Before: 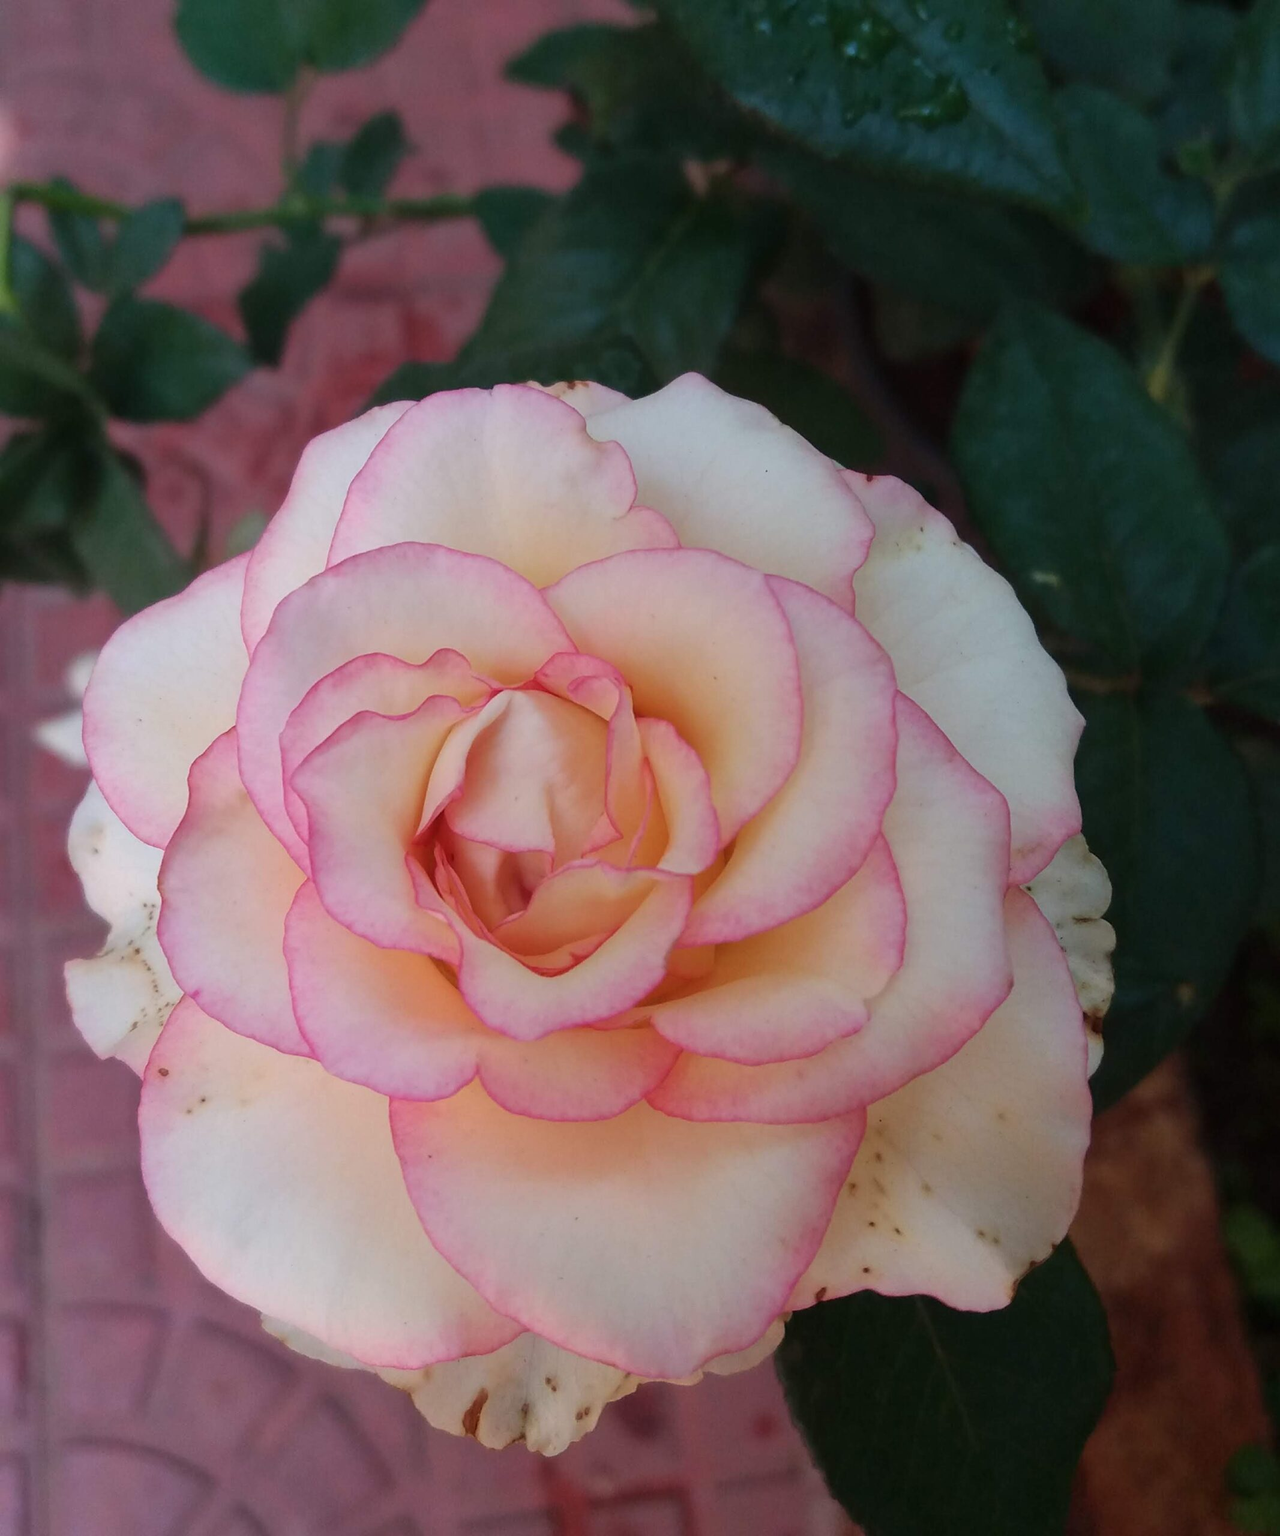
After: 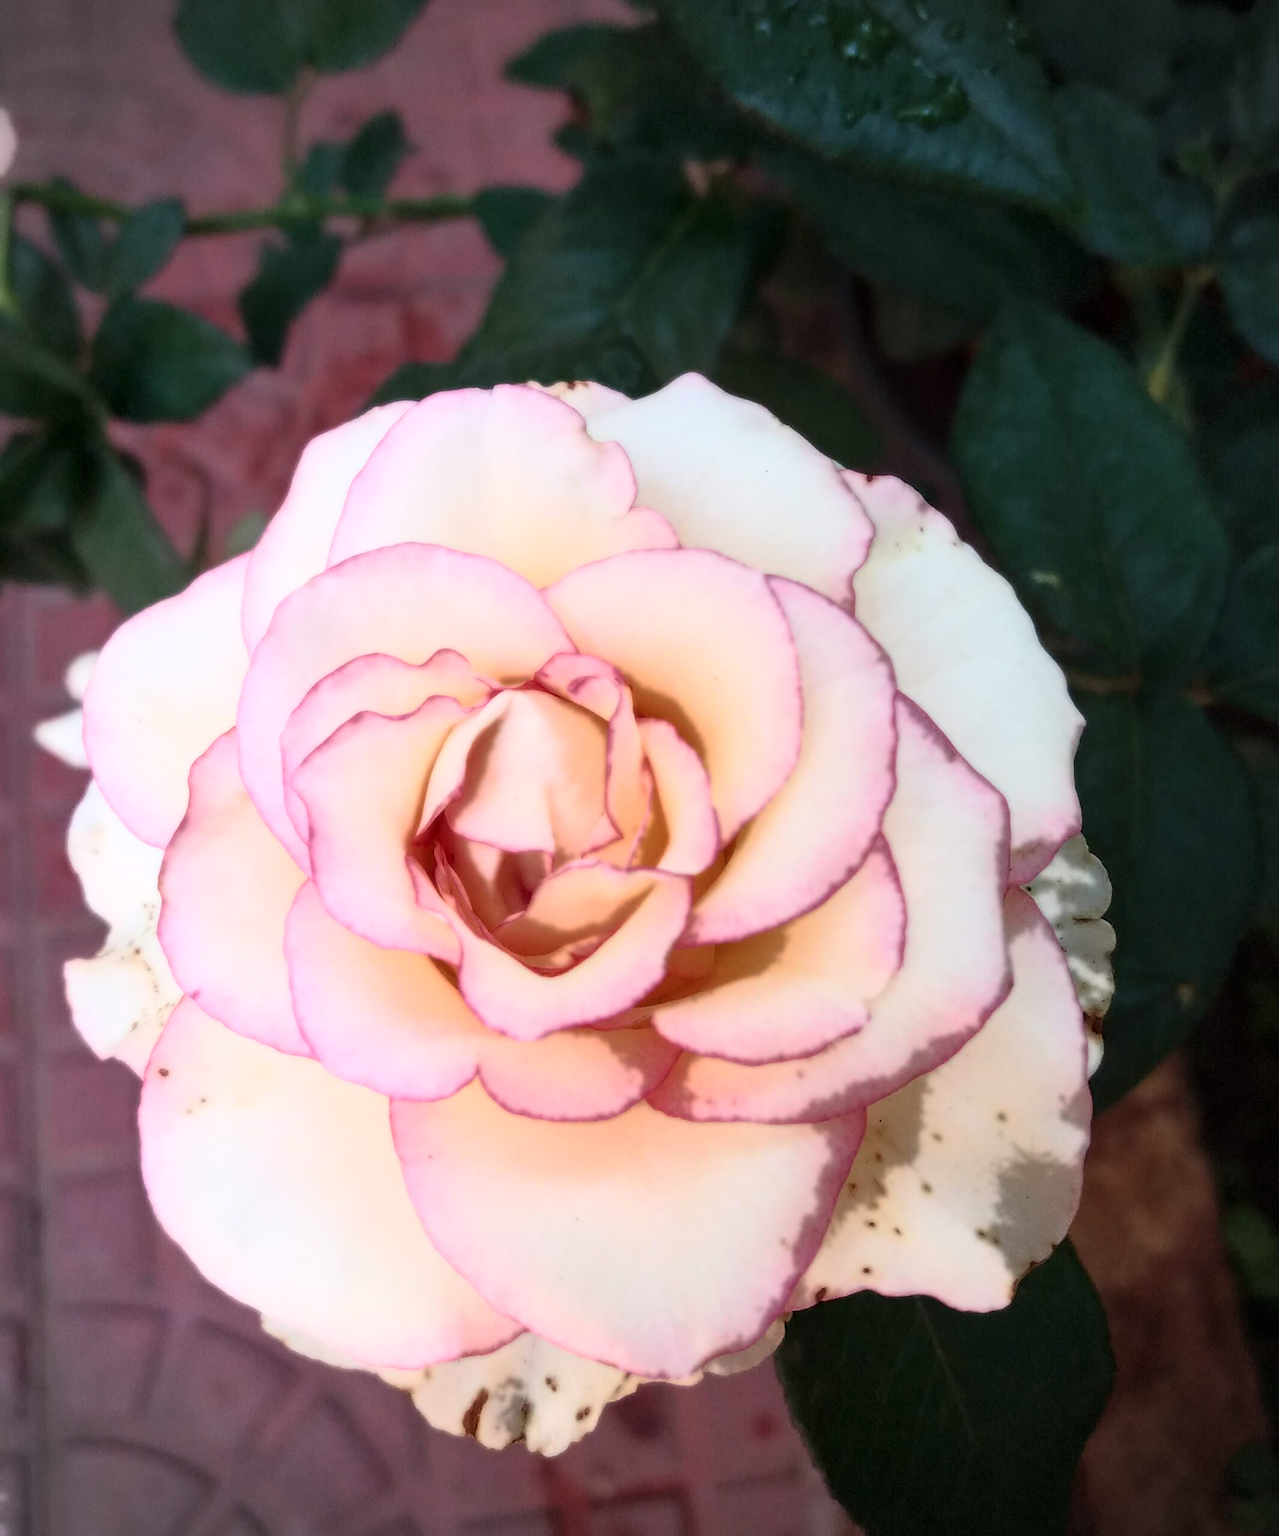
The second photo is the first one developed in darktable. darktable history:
sharpen: on, module defaults
local contrast: on, module defaults
vignetting: dithering 8-bit output, unbound false
bloom: size 0%, threshold 54.82%, strength 8.31%
